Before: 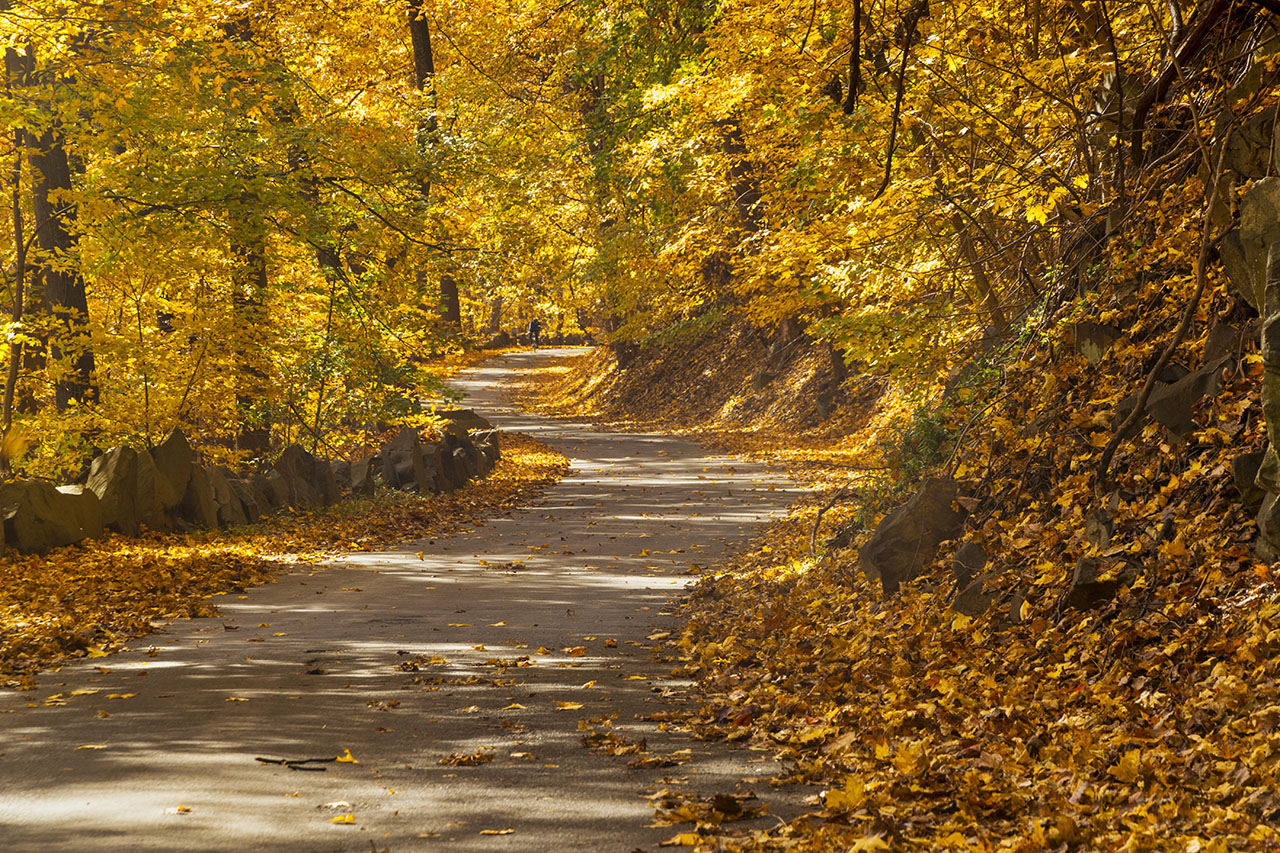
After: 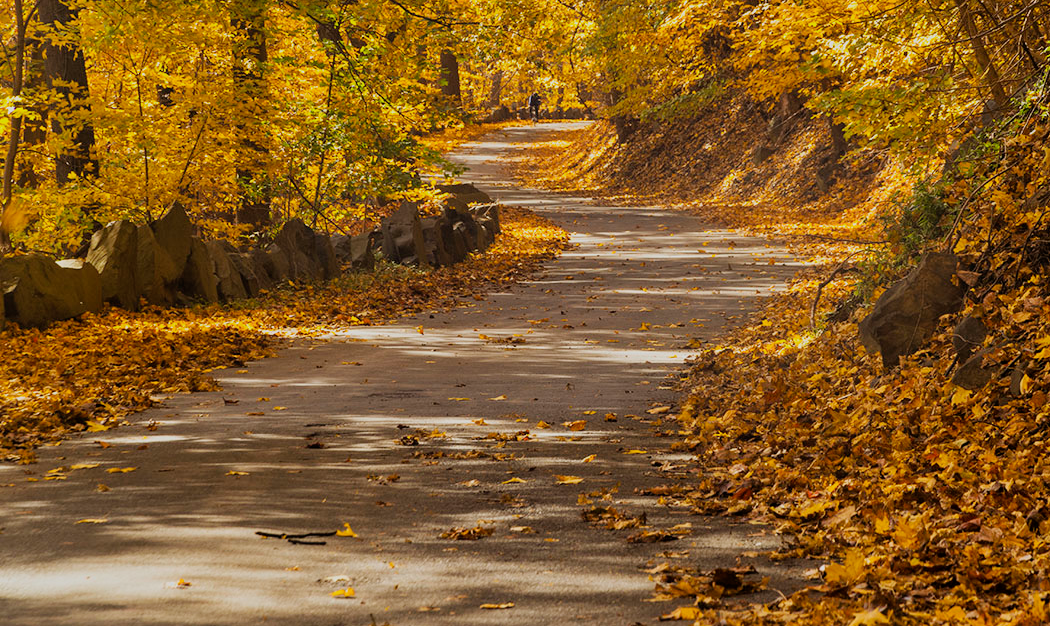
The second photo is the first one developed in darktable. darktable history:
tone equalizer: on, module defaults
crop: top 26.531%, right 17.959%
filmic rgb: hardness 4.17
